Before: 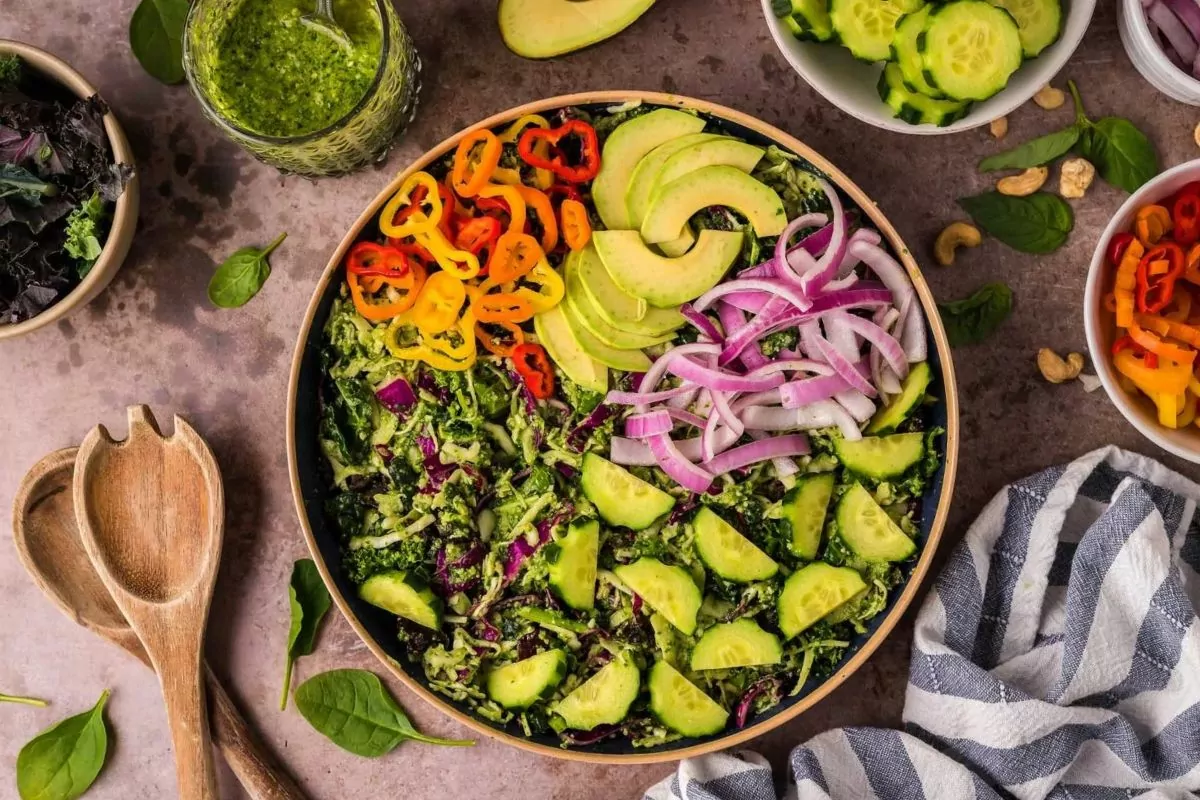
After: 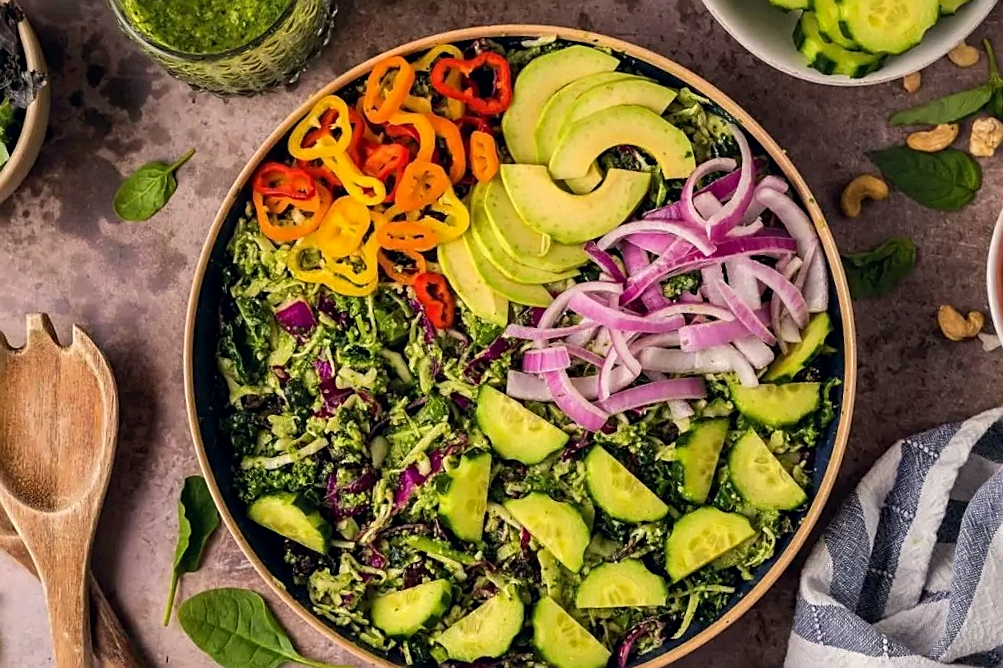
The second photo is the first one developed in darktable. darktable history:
sharpen: on, module defaults
exposure: black level correction 0.002, compensate exposure bias true, compensate highlight preservation false
crop and rotate: angle -3.07°, left 5.186%, top 5.224%, right 4.605%, bottom 4.651%
color correction: highlights a* 0.288, highlights b* 2.65, shadows a* -1.1, shadows b* -4.67
